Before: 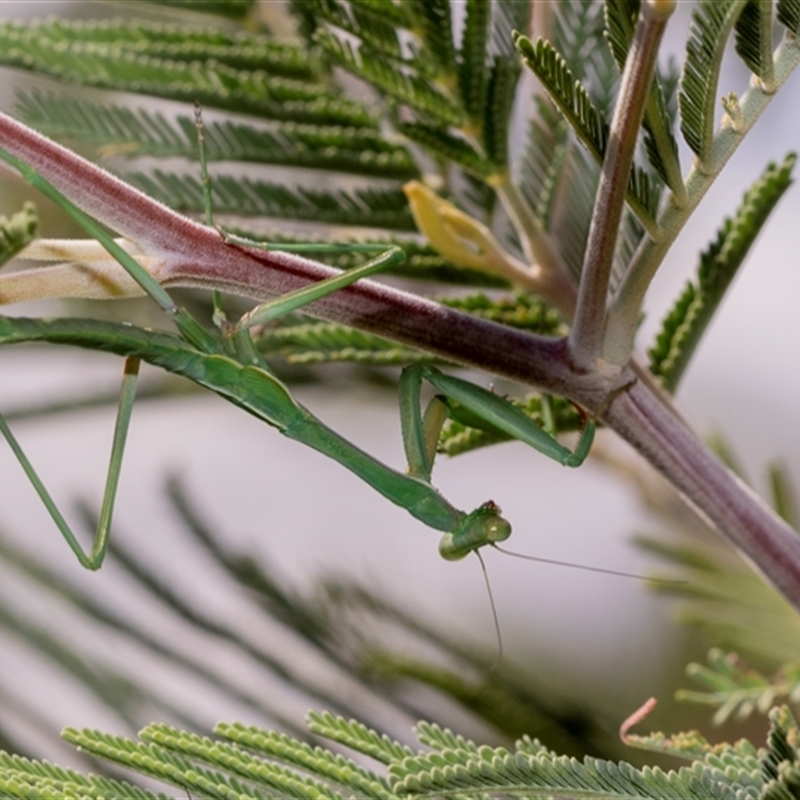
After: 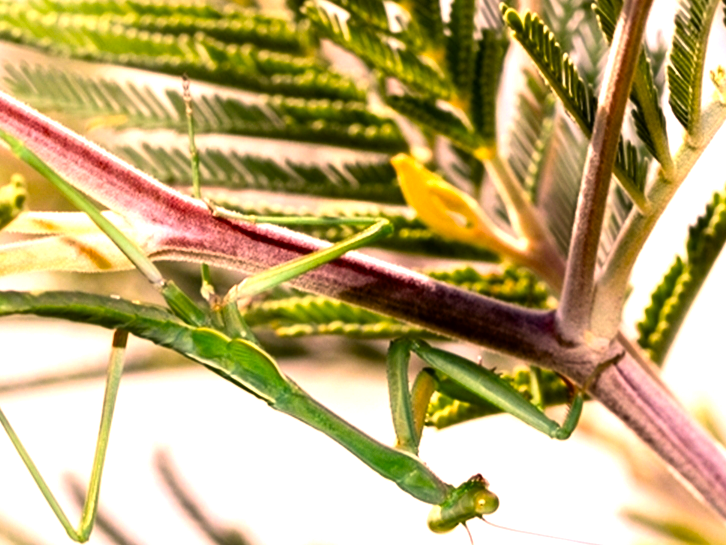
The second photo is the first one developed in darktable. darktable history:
color correction: highlights a* 17.54, highlights b* 18.71
crop: left 1.594%, top 3.43%, right 7.539%, bottom 28.434%
color balance rgb: perceptual saturation grading › global saturation 25.75%, perceptual brilliance grading › global brilliance 34.314%, perceptual brilliance grading › highlights 49.924%, perceptual brilliance grading › mid-tones 59.653%, perceptual brilliance grading › shadows 34.318%, global vibrance 6.556%, contrast 12.87%, saturation formula JzAzBz (2021)
